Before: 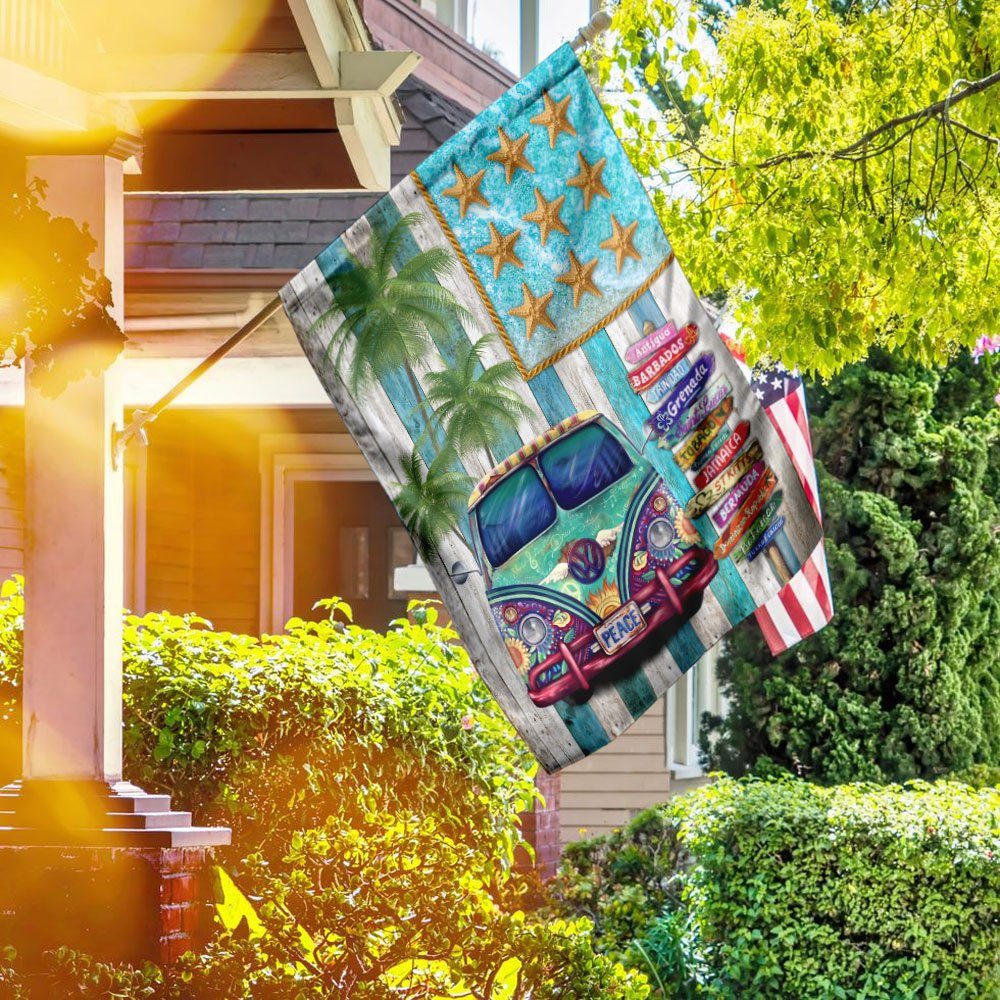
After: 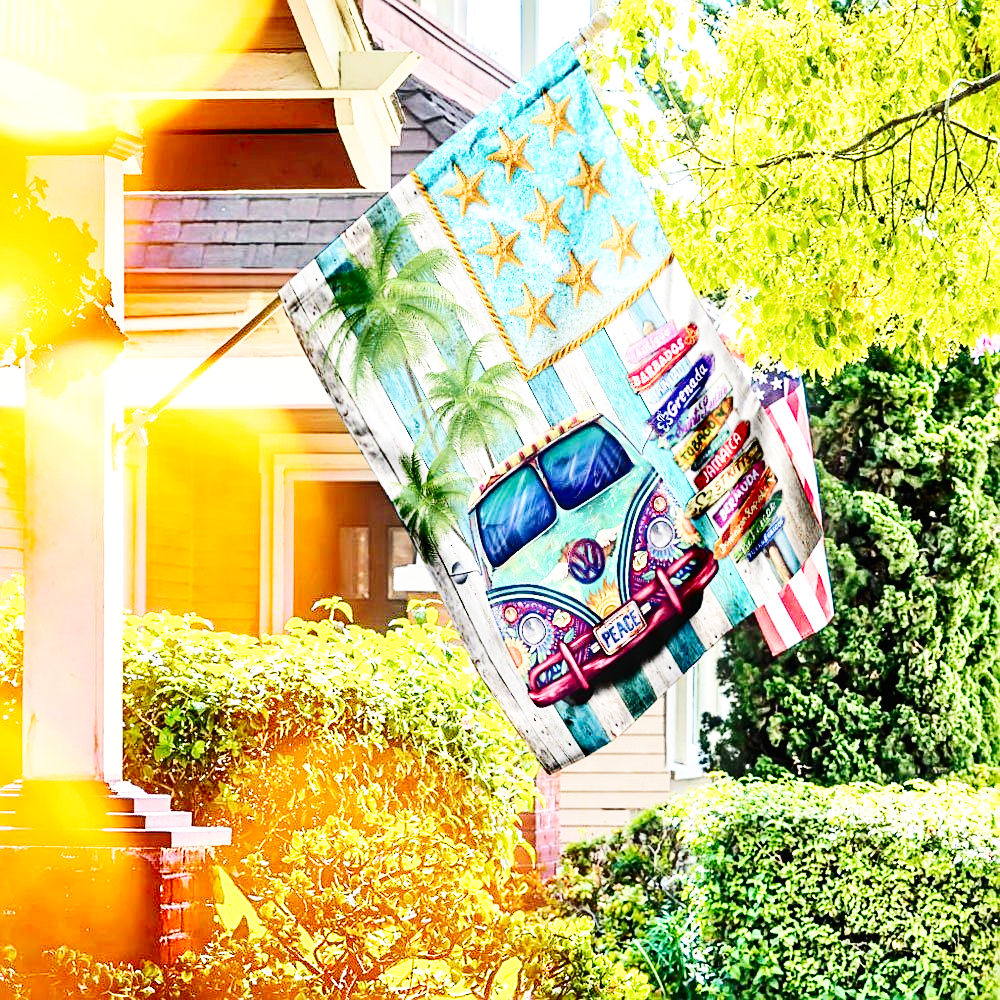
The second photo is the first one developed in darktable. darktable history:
base curve: curves: ch0 [(0, 0.003) (0.001, 0.002) (0.006, 0.004) (0.02, 0.022) (0.048, 0.086) (0.094, 0.234) (0.162, 0.431) (0.258, 0.629) (0.385, 0.8) (0.548, 0.918) (0.751, 0.988) (1, 1)], preserve colors none
sharpen: on, module defaults
contrast brightness saturation: contrast 0.22
